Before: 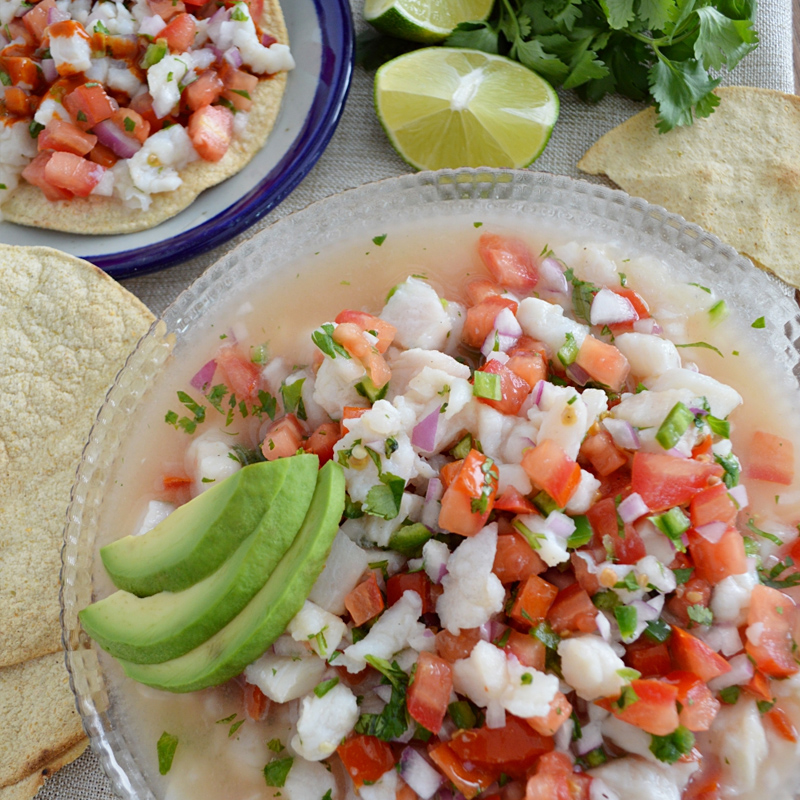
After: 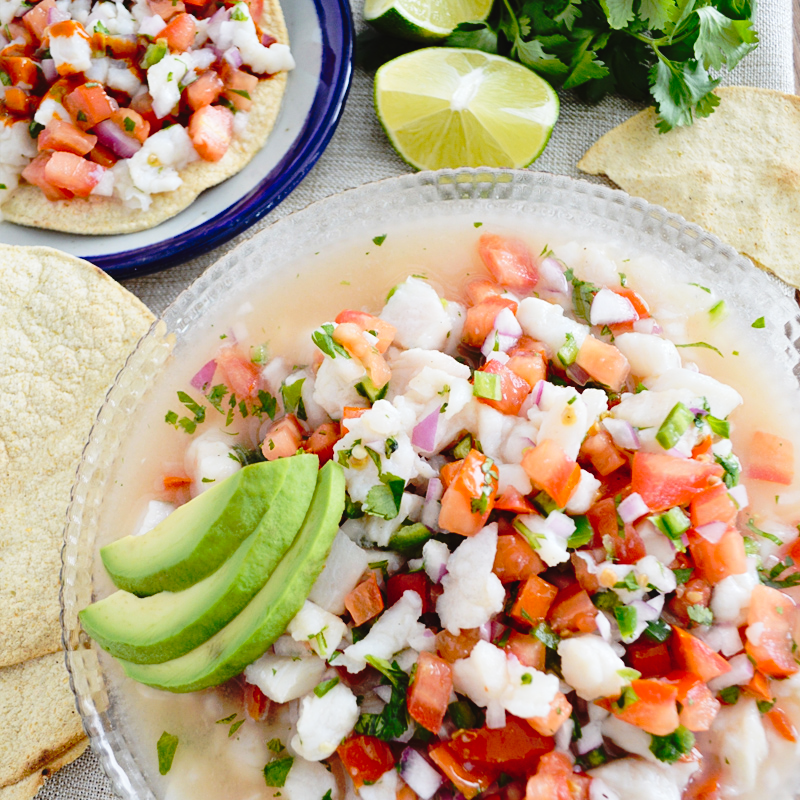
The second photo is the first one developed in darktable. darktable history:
tone equalizer: -8 EV -0.412 EV, -7 EV -0.376 EV, -6 EV -0.348 EV, -5 EV -0.259 EV, -3 EV 0.251 EV, -2 EV 0.32 EV, -1 EV 0.371 EV, +0 EV 0.435 EV, edges refinement/feathering 500, mask exposure compensation -1.57 EV, preserve details no
tone curve: curves: ch0 [(0, 0.029) (0.168, 0.142) (0.359, 0.44) (0.469, 0.544) (0.634, 0.722) (0.858, 0.903) (1, 0.968)]; ch1 [(0, 0) (0.437, 0.453) (0.472, 0.47) (0.502, 0.502) (0.54, 0.534) (0.57, 0.592) (0.618, 0.66) (0.699, 0.749) (0.859, 0.919) (1, 1)]; ch2 [(0, 0) (0.33, 0.301) (0.421, 0.443) (0.476, 0.498) (0.505, 0.503) (0.547, 0.557) (0.586, 0.634) (0.608, 0.676) (1, 1)], preserve colors none
